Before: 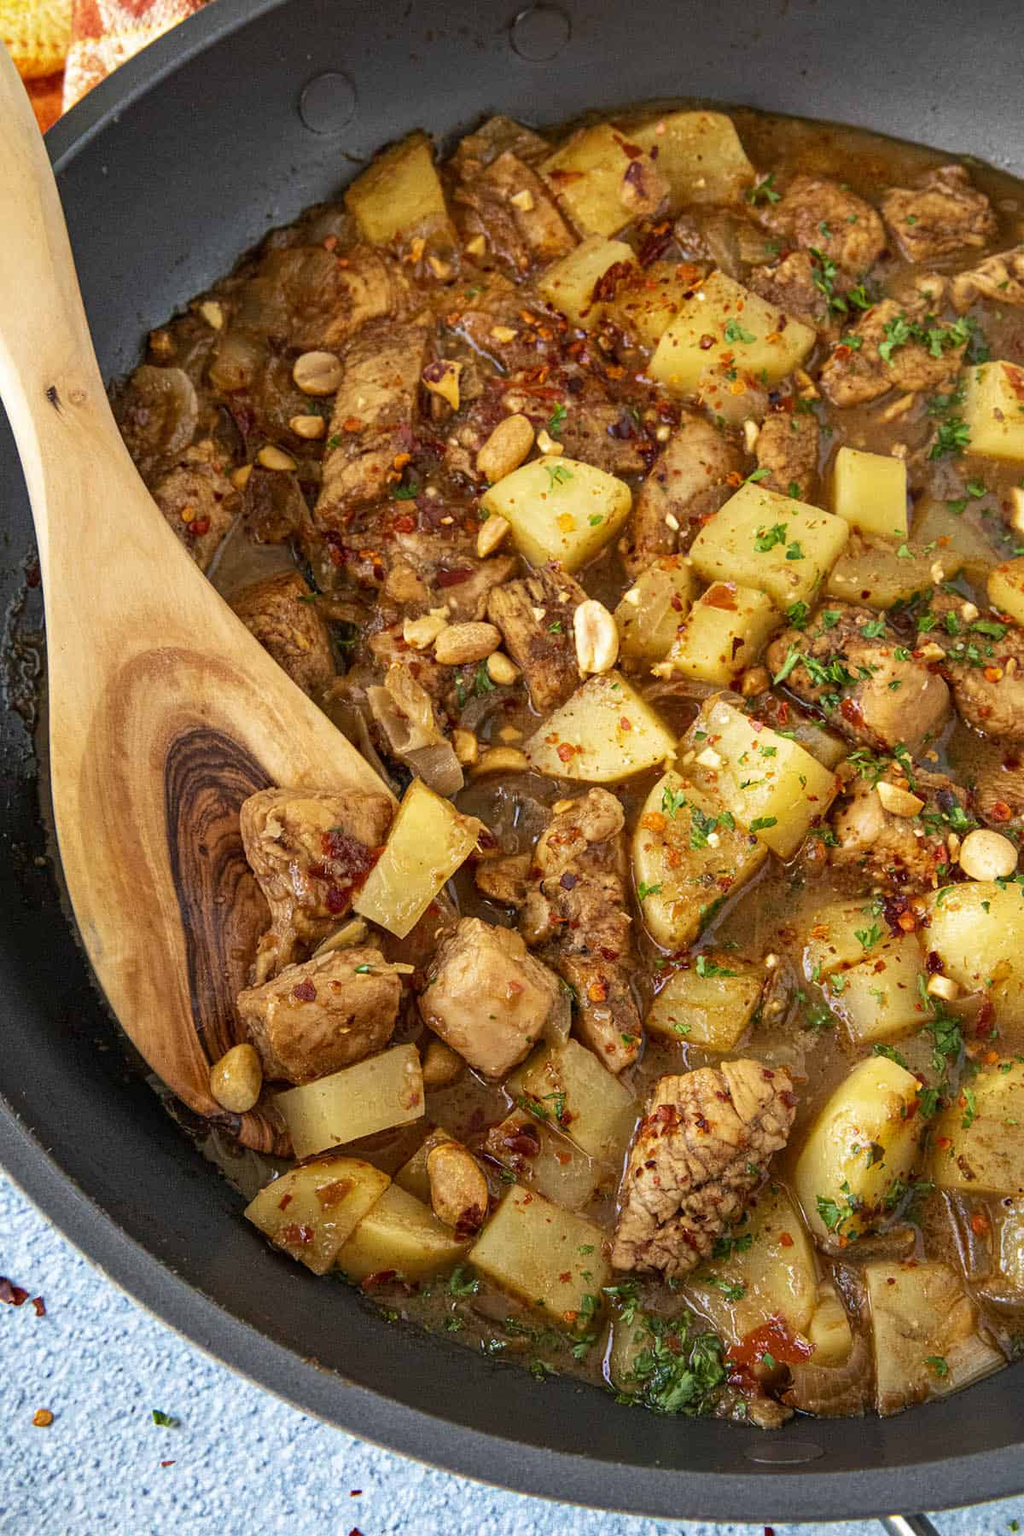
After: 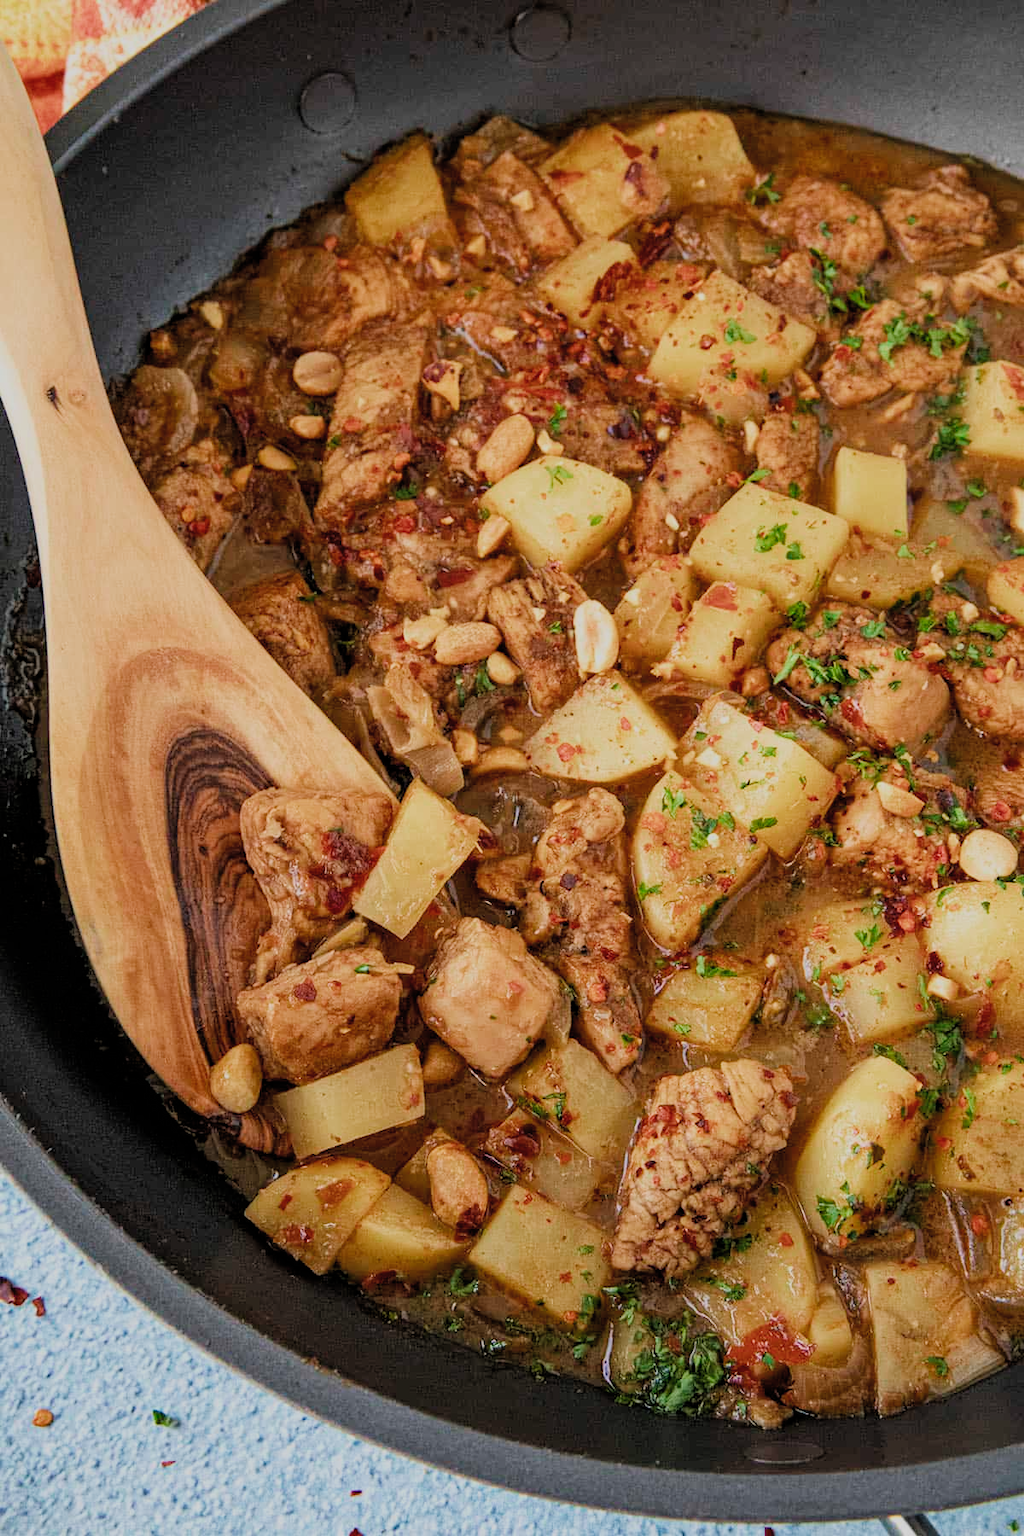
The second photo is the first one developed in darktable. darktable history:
filmic rgb: black relative exposure -7.65 EV, white relative exposure 4.56 EV, hardness 3.61, color science v4 (2020), contrast in shadows soft, contrast in highlights soft
